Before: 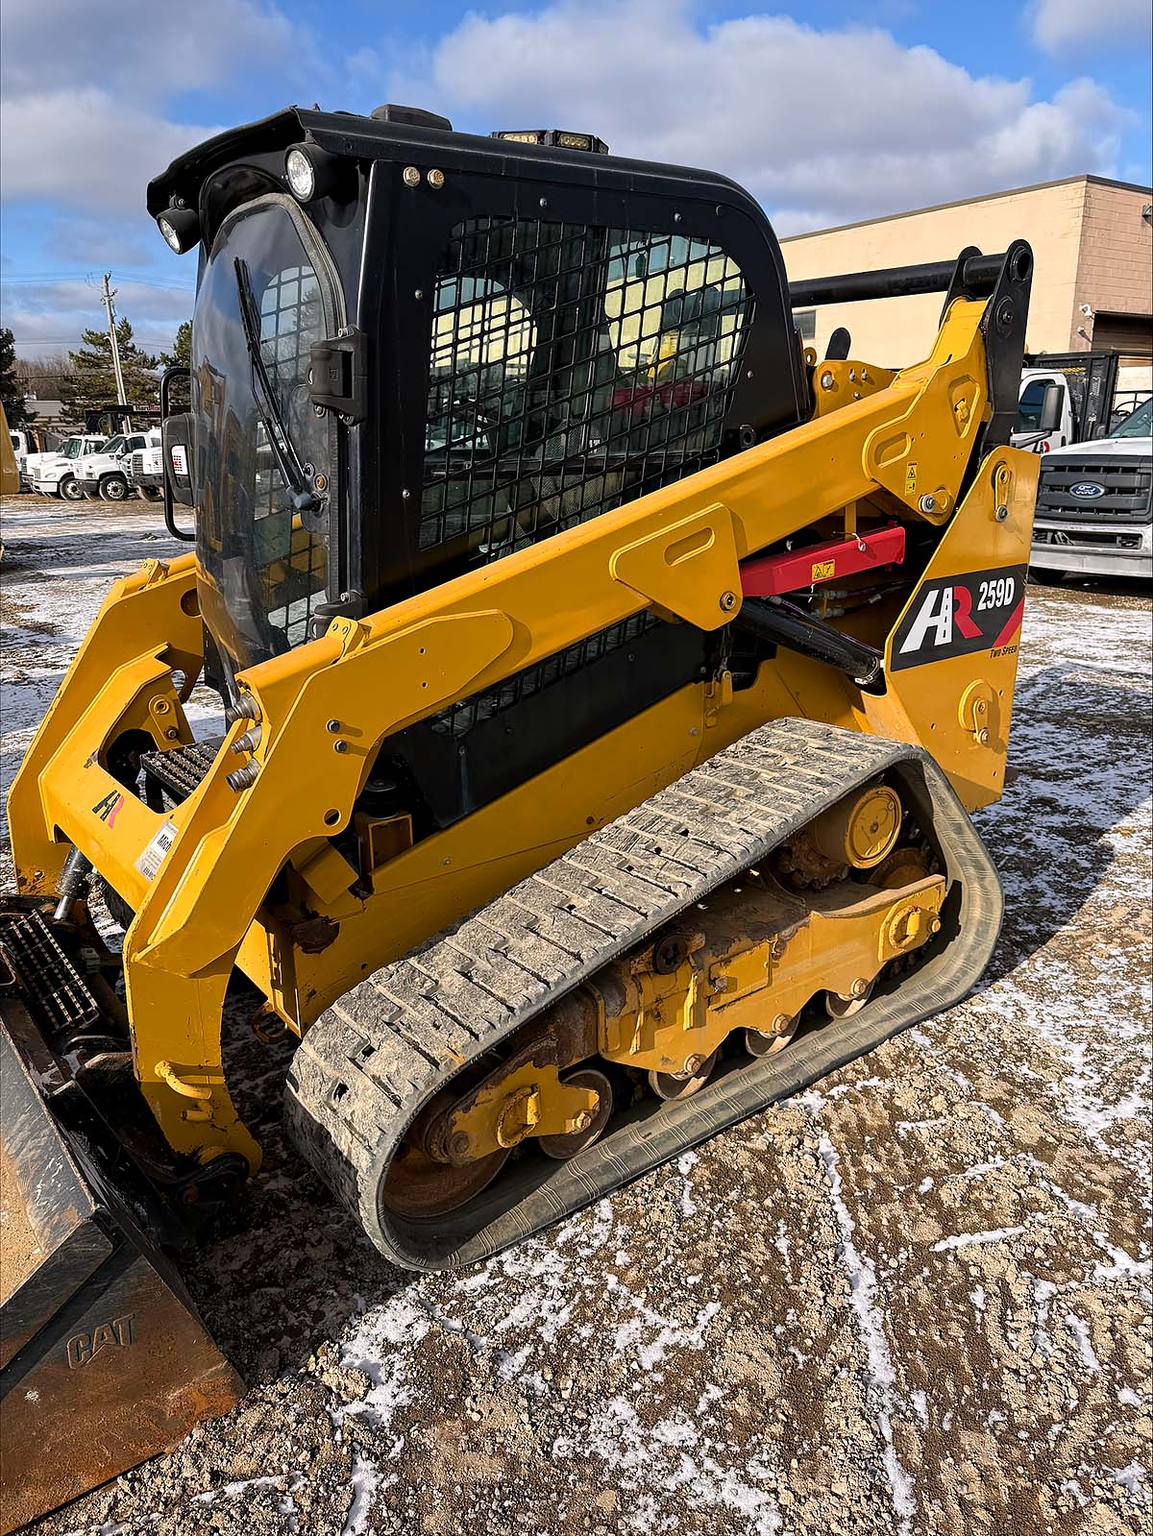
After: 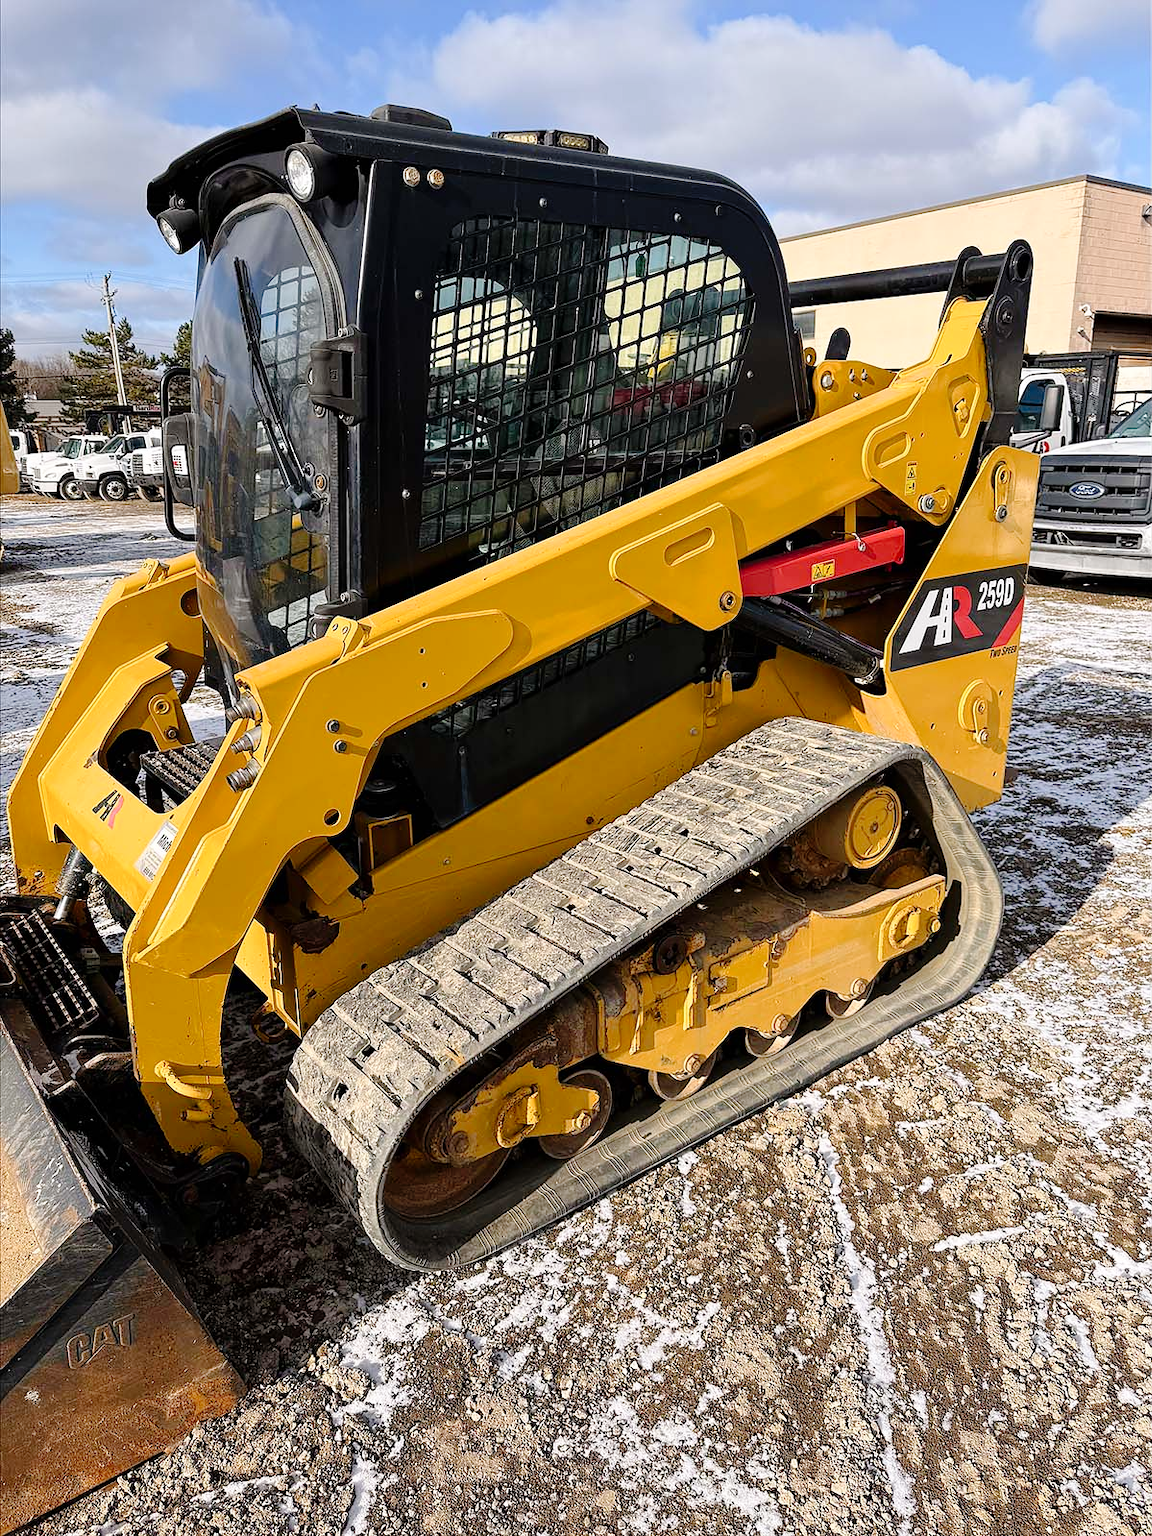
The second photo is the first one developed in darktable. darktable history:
tone curve: curves: ch0 [(0, 0) (0.051, 0.047) (0.102, 0.099) (0.228, 0.275) (0.432, 0.535) (0.695, 0.778) (0.908, 0.946) (1, 1)]; ch1 [(0, 0) (0.339, 0.298) (0.402, 0.363) (0.453, 0.421) (0.483, 0.469) (0.494, 0.493) (0.504, 0.501) (0.527, 0.538) (0.563, 0.595) (0.597, 0.632) (1, 1)]; ch2 [(0, 0) (0.48, 0.48) (0.504, 0.5) (0.539, 0.554) (0.59, 0.63) (0.642, 0.684) (0.824, 0.815) (1, 1)], preserve colors none
